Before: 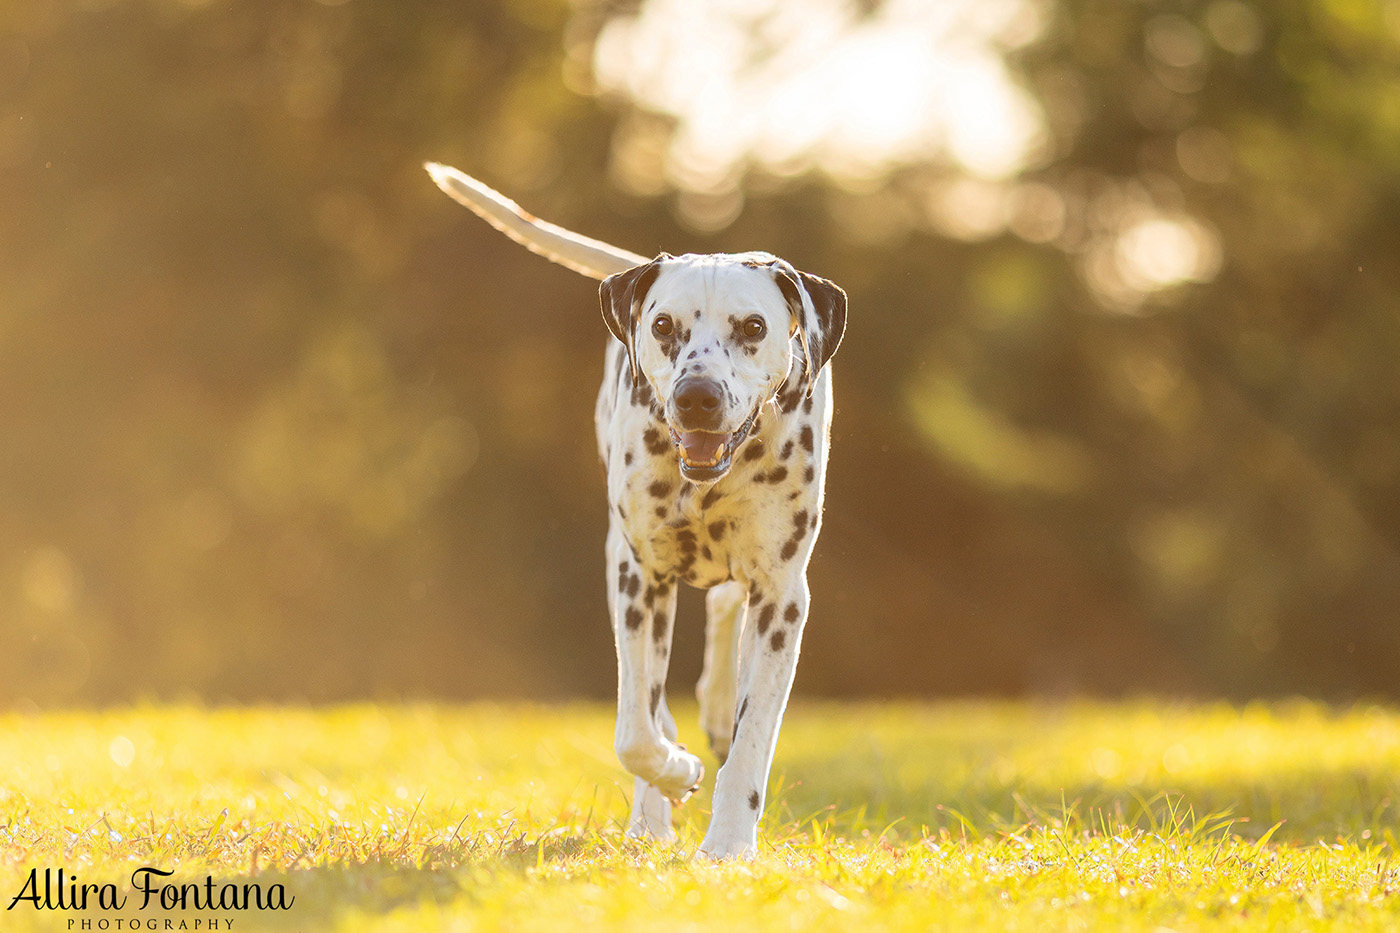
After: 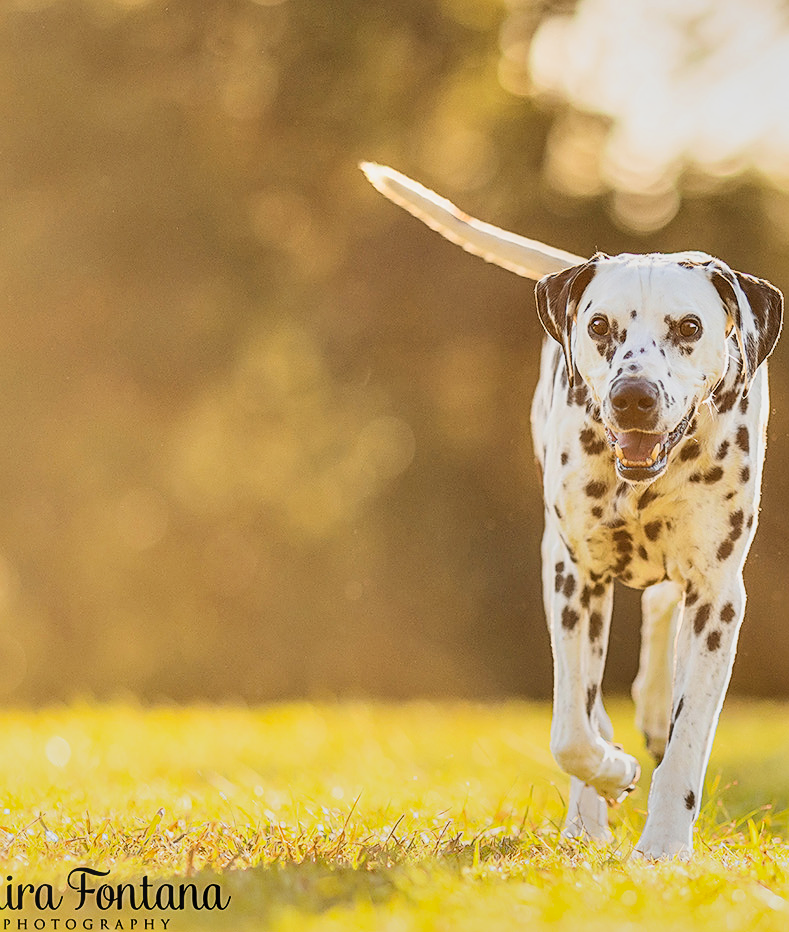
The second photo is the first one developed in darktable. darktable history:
local contrast: detail 130%
crop: left 4.641%, right 38.949%
shadows and highlights: soften with gaussian
contrast brightness saturation: contrast 0.199, brightness 0.142, saturation 0.139
sharpen: on, module defaults
exposure: exposure -0.015 EV, compensate highlight preservation false
filmic rgb: black relative exposure -7.28 EV, white relative exposure 5.08 EV, hardness 3.21
